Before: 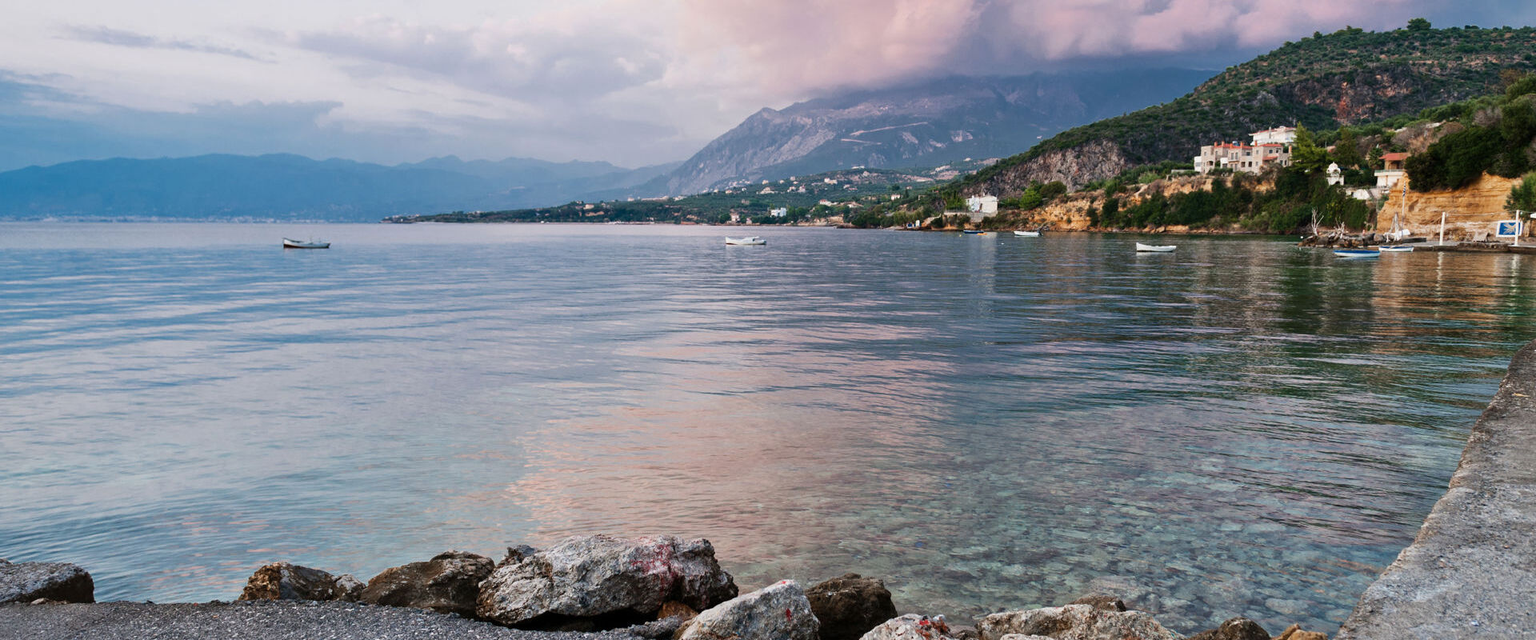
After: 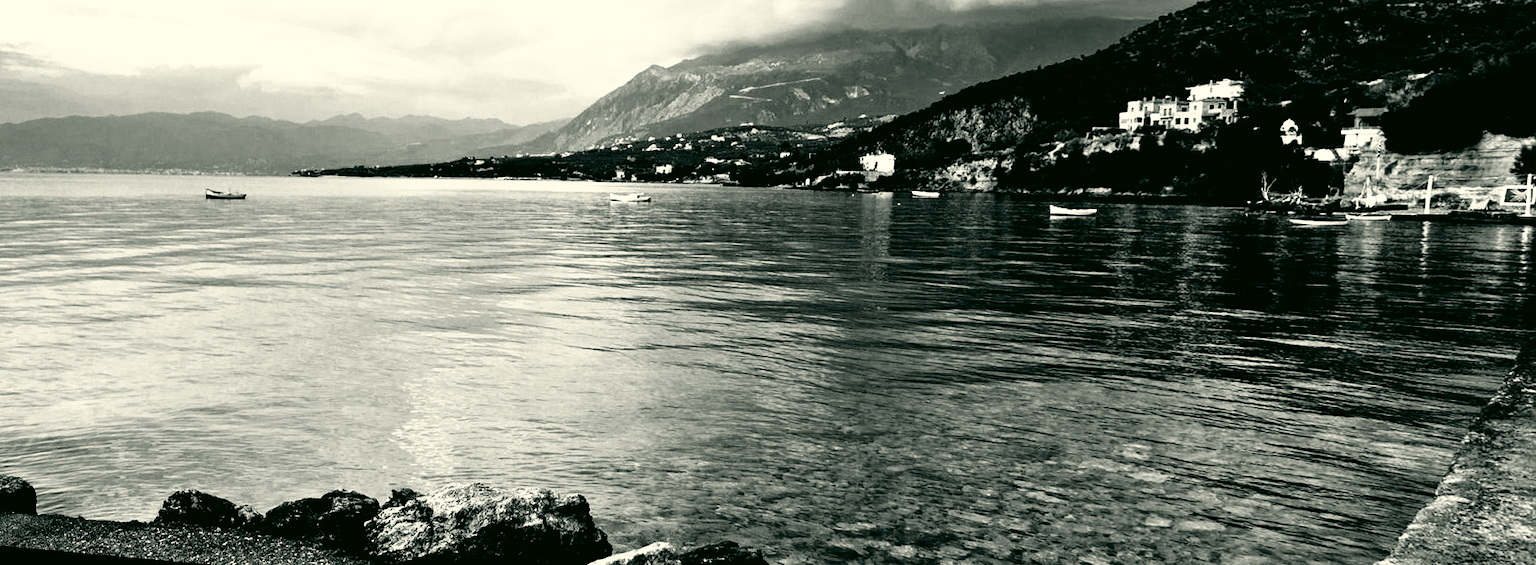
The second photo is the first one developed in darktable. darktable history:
tone equalizer: -8 EV -0.75 EV, -7 EV -0.7 EV, -6 EV -0.6 EV, -5 EV -0.4 EV, -3 EV 0.4 EV, -2 EV 0.6 EV, -1 EV 0.7 EV, +0 EV 0.75 EV, edges refinement/feathering 500, mask exposure compensation -1.57 EV, preserve details no
tone curve: curves: ch0 [(0, 0) (0.003, 0.008) (0.011, 0.008) (0.025, 0.008) (0.044, 0.008) (0.069, 0.006) (0.1, 0.006) (0.136, 0.006) (0.177, 0.008) (0.224, 0.012) (0.277, 0.026) (0.335, 0.083) (0.399, 0.165) (0.468, 0.292) (0.543, 0.416) (0.623, 0.535) (0.709, 0.692) (0.801, 0.853) (0.898, 0.981) (1, 1)], preserve colors none
color calibration: output gray [0.28, 0.41, 0.31, 0], gray › normalize channels true, illuminant same as pipeline (D50), adaptation XYZ, x 0.346, y 0.359, gamut compression 0
color correction: highlights a* -0.482, highlights b* 9.48, shadows a* -9.48, shadows b* 0.803
rotate and perspective: rotation 1.69°, lens shift (vertical) -0.023, lens shift (horizontal) -0.291, crop left 0.025, crop right 0.988, crop top 0.092, crop bottom 0.842
